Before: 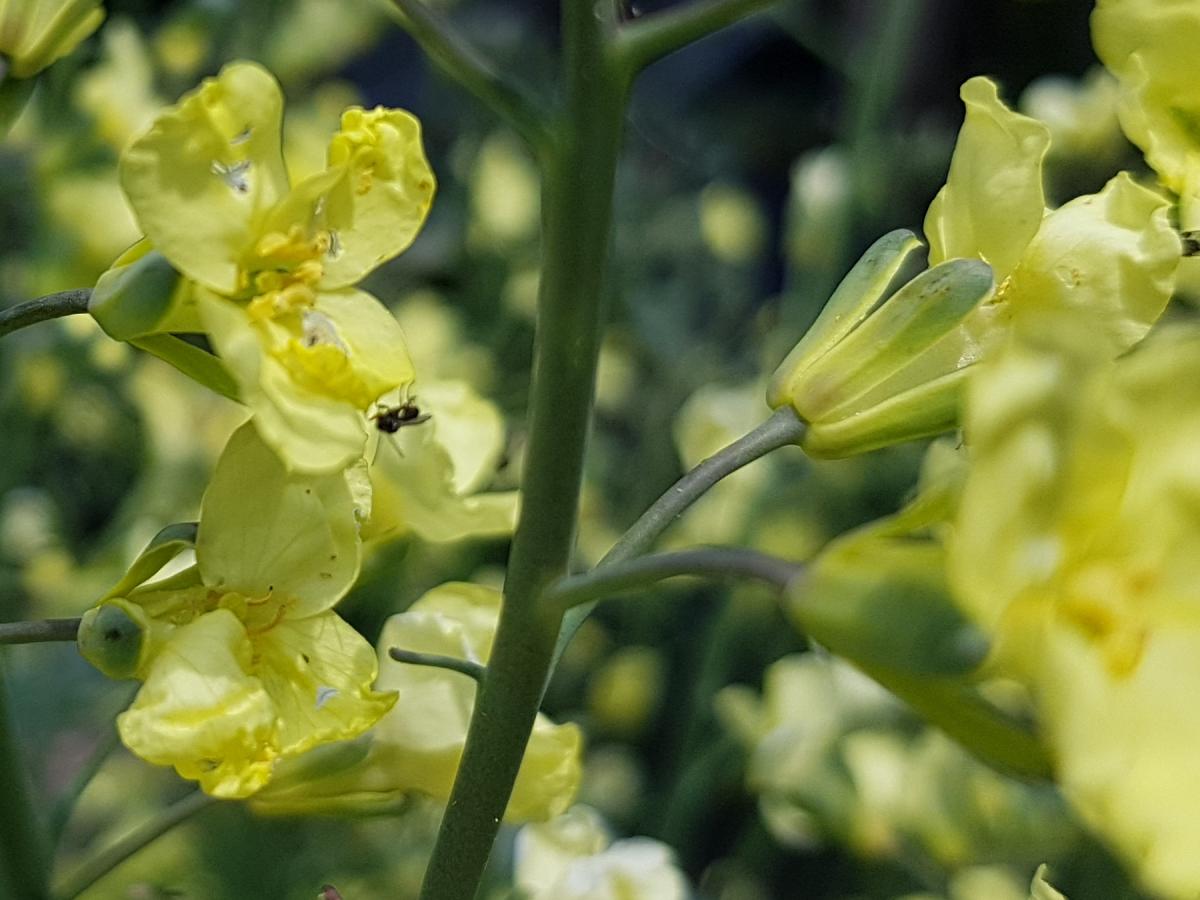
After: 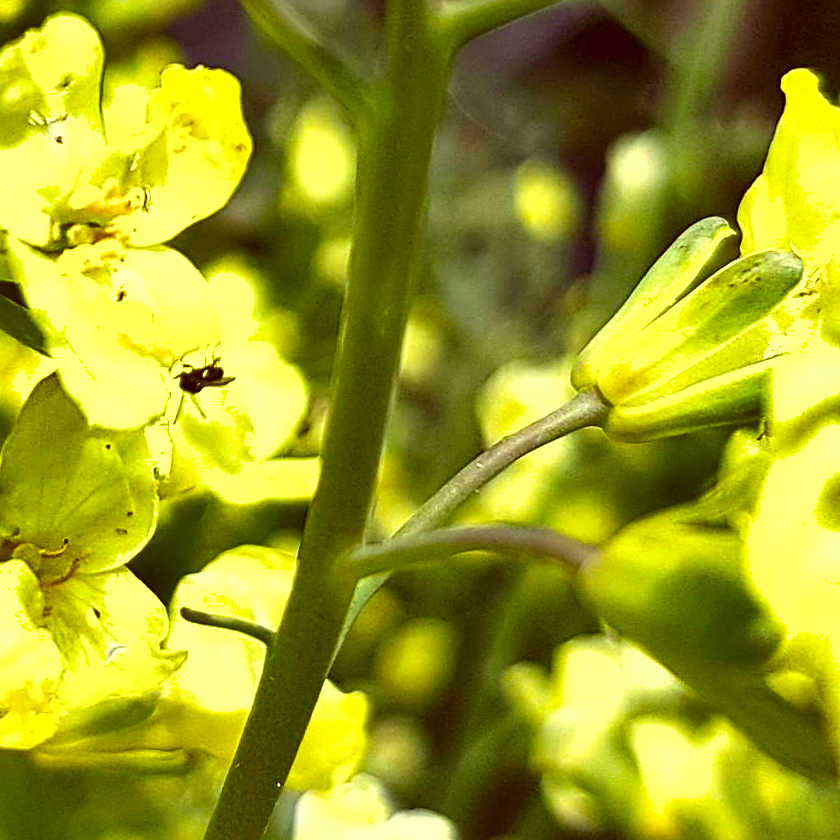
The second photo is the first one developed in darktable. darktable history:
sharpen: on, module defaults
crop and rotate: angle -3.1°, left 14.169%, top 0.034%, right 10.854%, bottom 0.037%
levels: mode automatic, levels [0.062, 0.494, 0.925]
color balance rgb: shadows lift › chroma 1.019%, shadows lift › hue 242.06°, linear chroma grading › global chroma 9.8%, perceptual saturation grading › global saturation 0.265%, global vibrance 20%
color correction: highlights a* 1.02, highlights b* 24.19, shadows a* 15.16, shadows b* 24.55
shadows and highlights: radius 108, shadows 45.15, highlights -67.31, low approximation 0.01, soften with gaussian
exposure: black level correction 0, exposure 1.364 EV, compensate highlight preservation false
